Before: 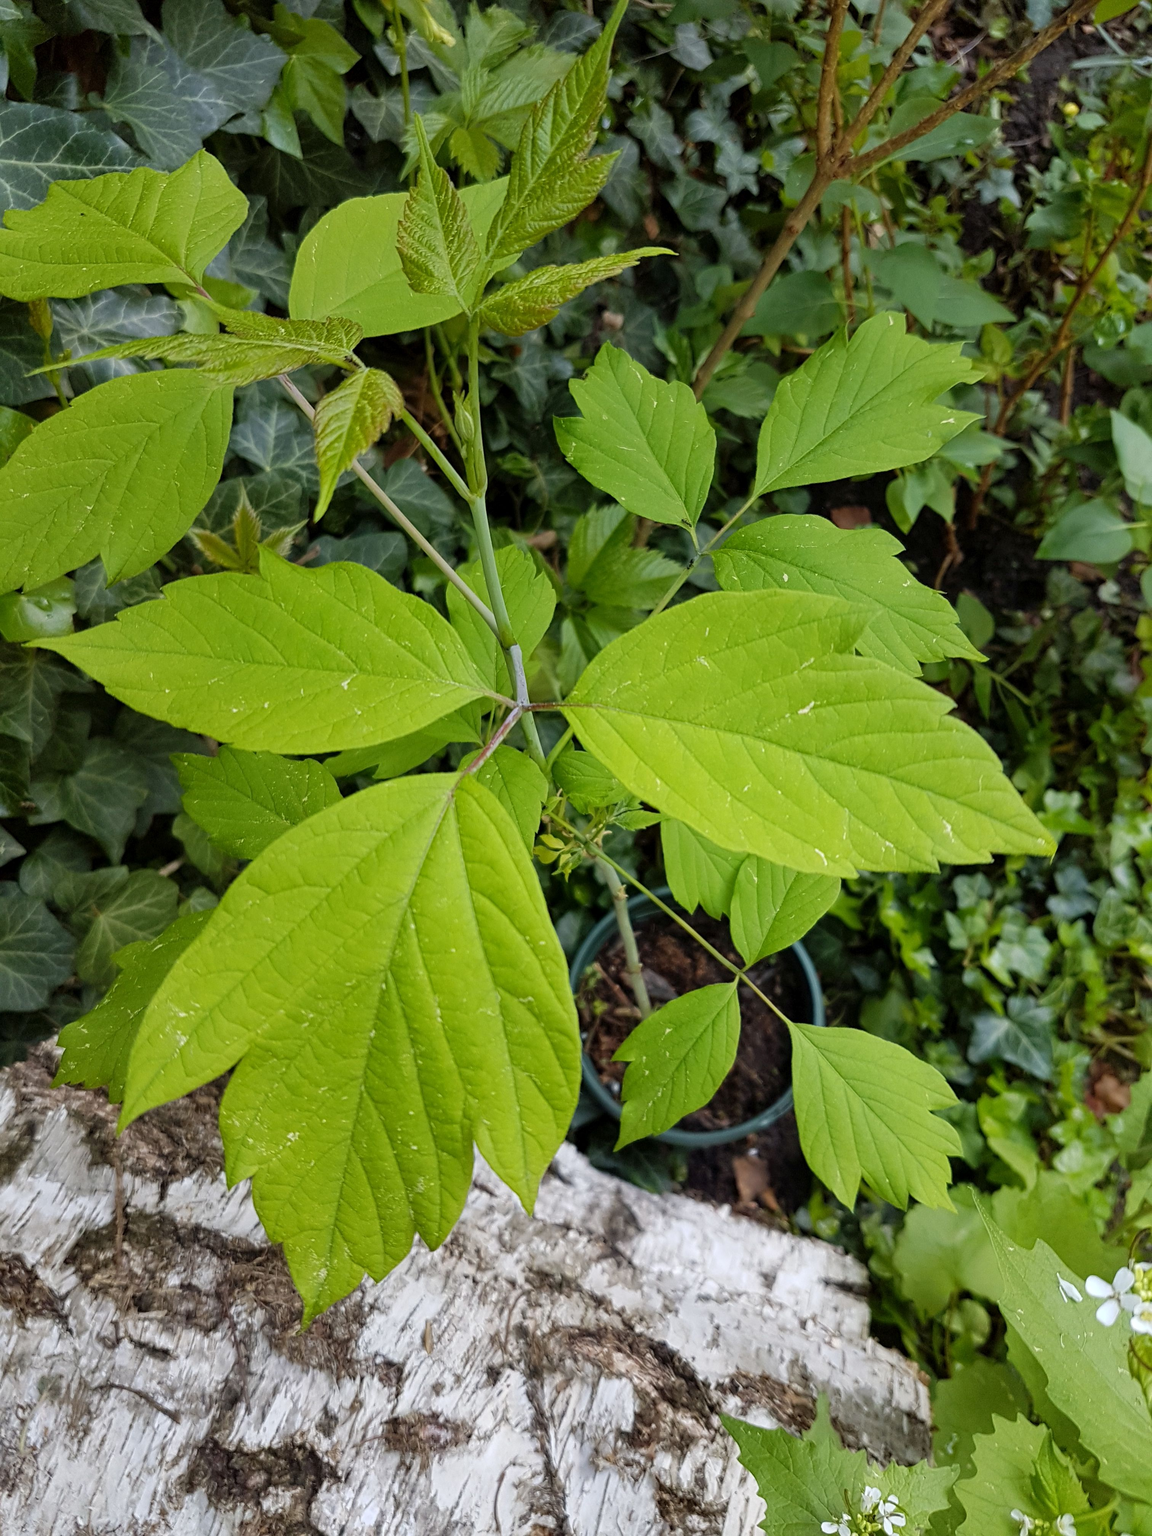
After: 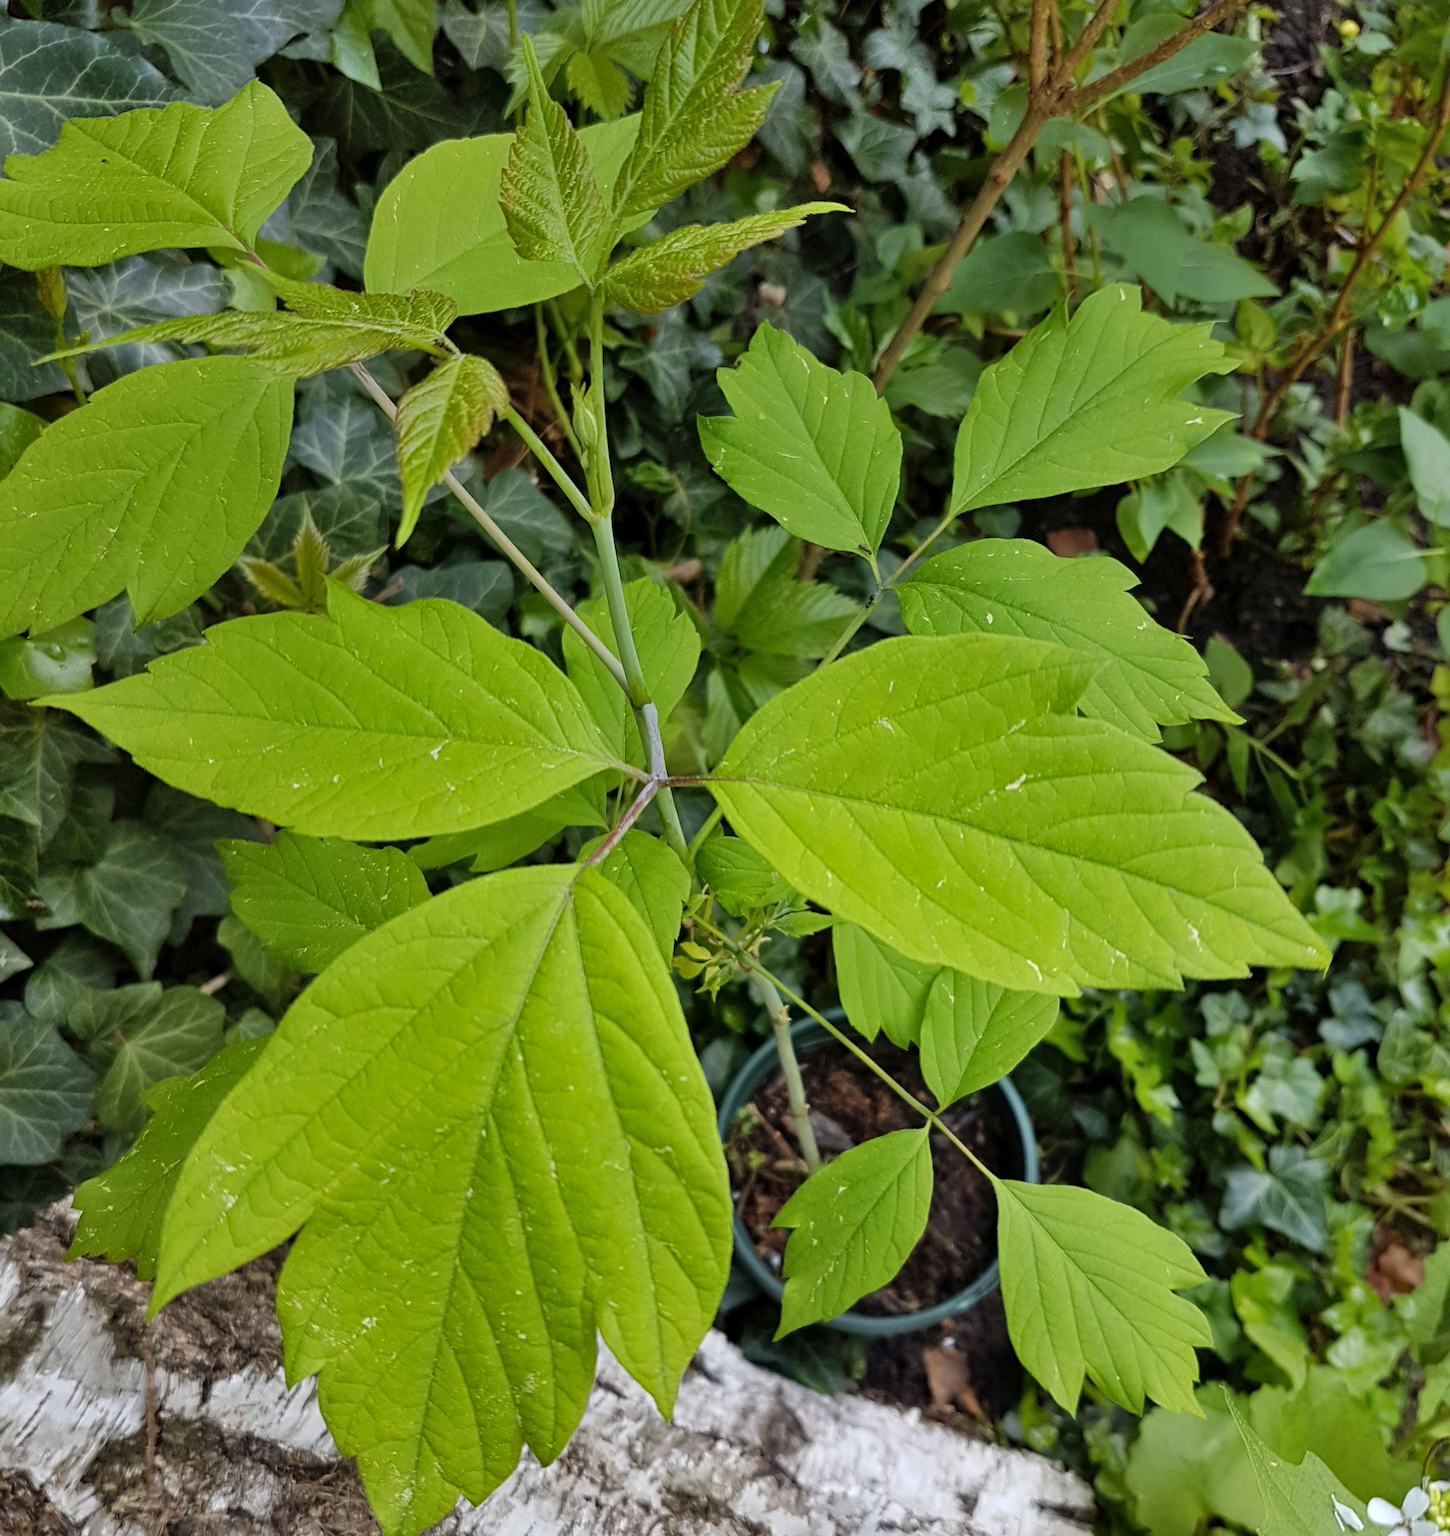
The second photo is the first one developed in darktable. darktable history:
crop and rotate: top 5.667%, bottom 14.937%
shadows and highlights: low approximation 0.01, soften with gaussian
